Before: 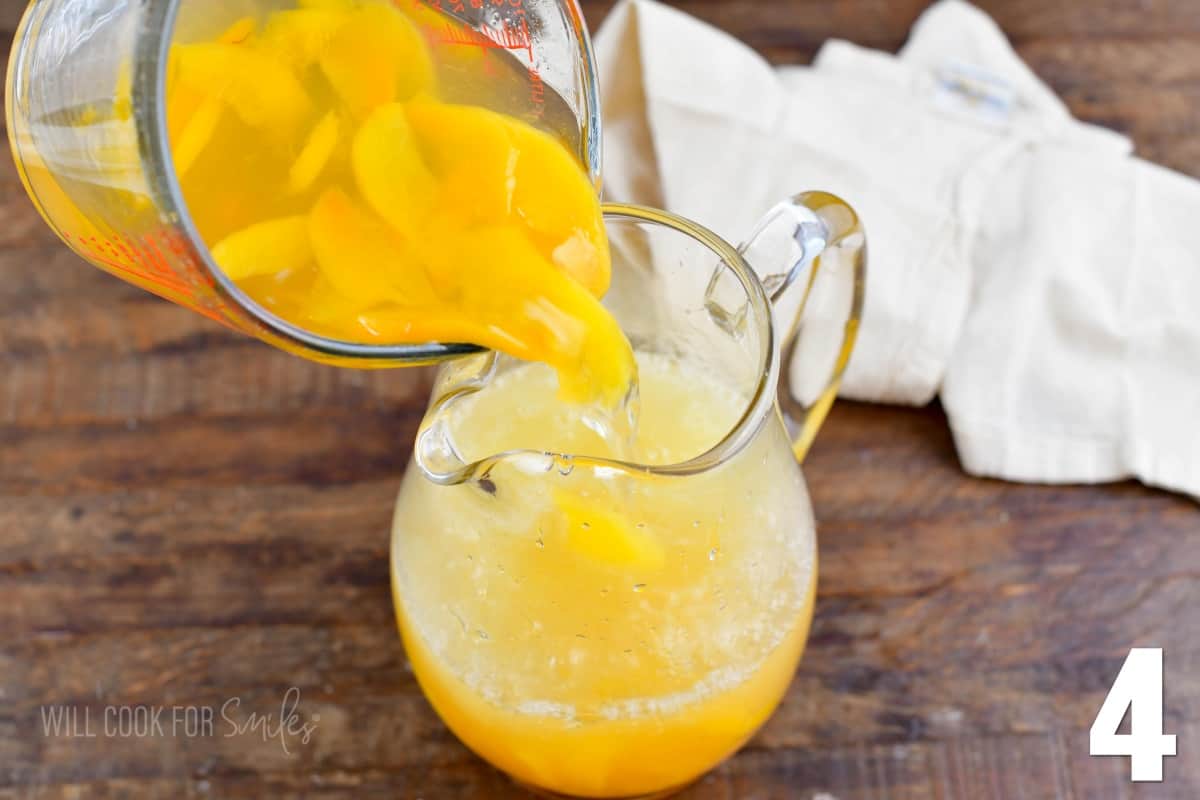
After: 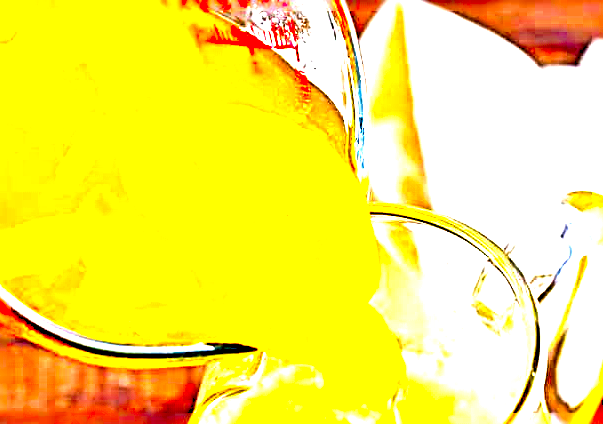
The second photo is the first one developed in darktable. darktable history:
levels: white 99.89%, levels [0, 0.476, 0.951]
crop: left 19.492%, right 30.23%, bottom 46.996%
color correction: highlights a* 1.68, highlights b* -1.85, saturation 2.44
sharpen: radius 4.017, amount 1.999
exposure: black level correction 0.015, exposure 1.794 EV, compensate highlight preservation false
